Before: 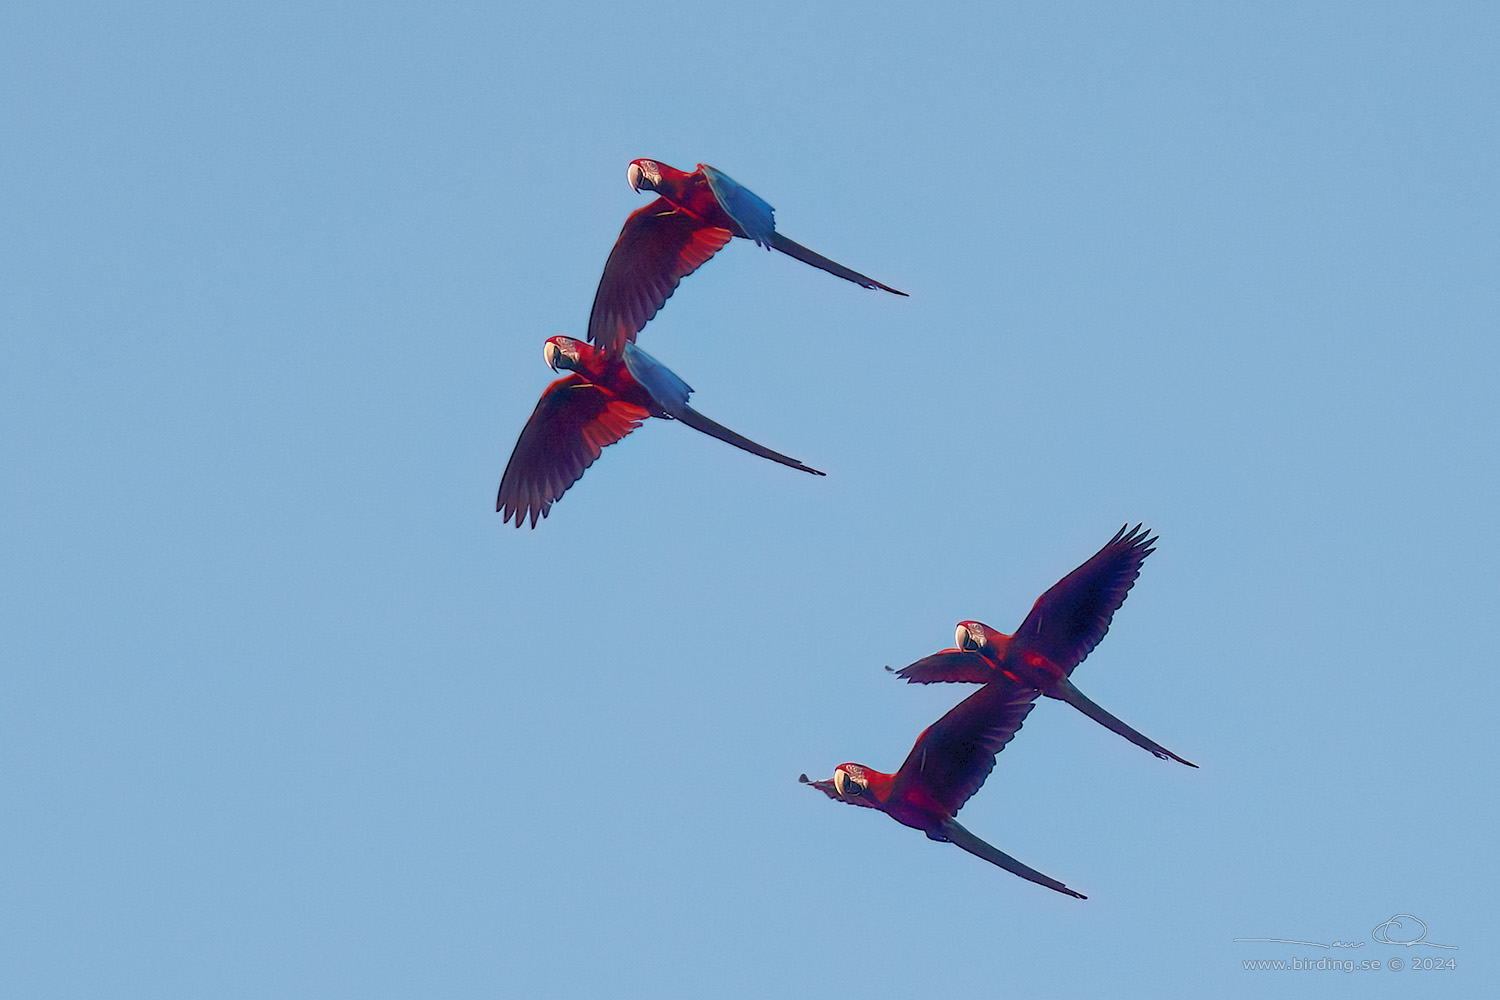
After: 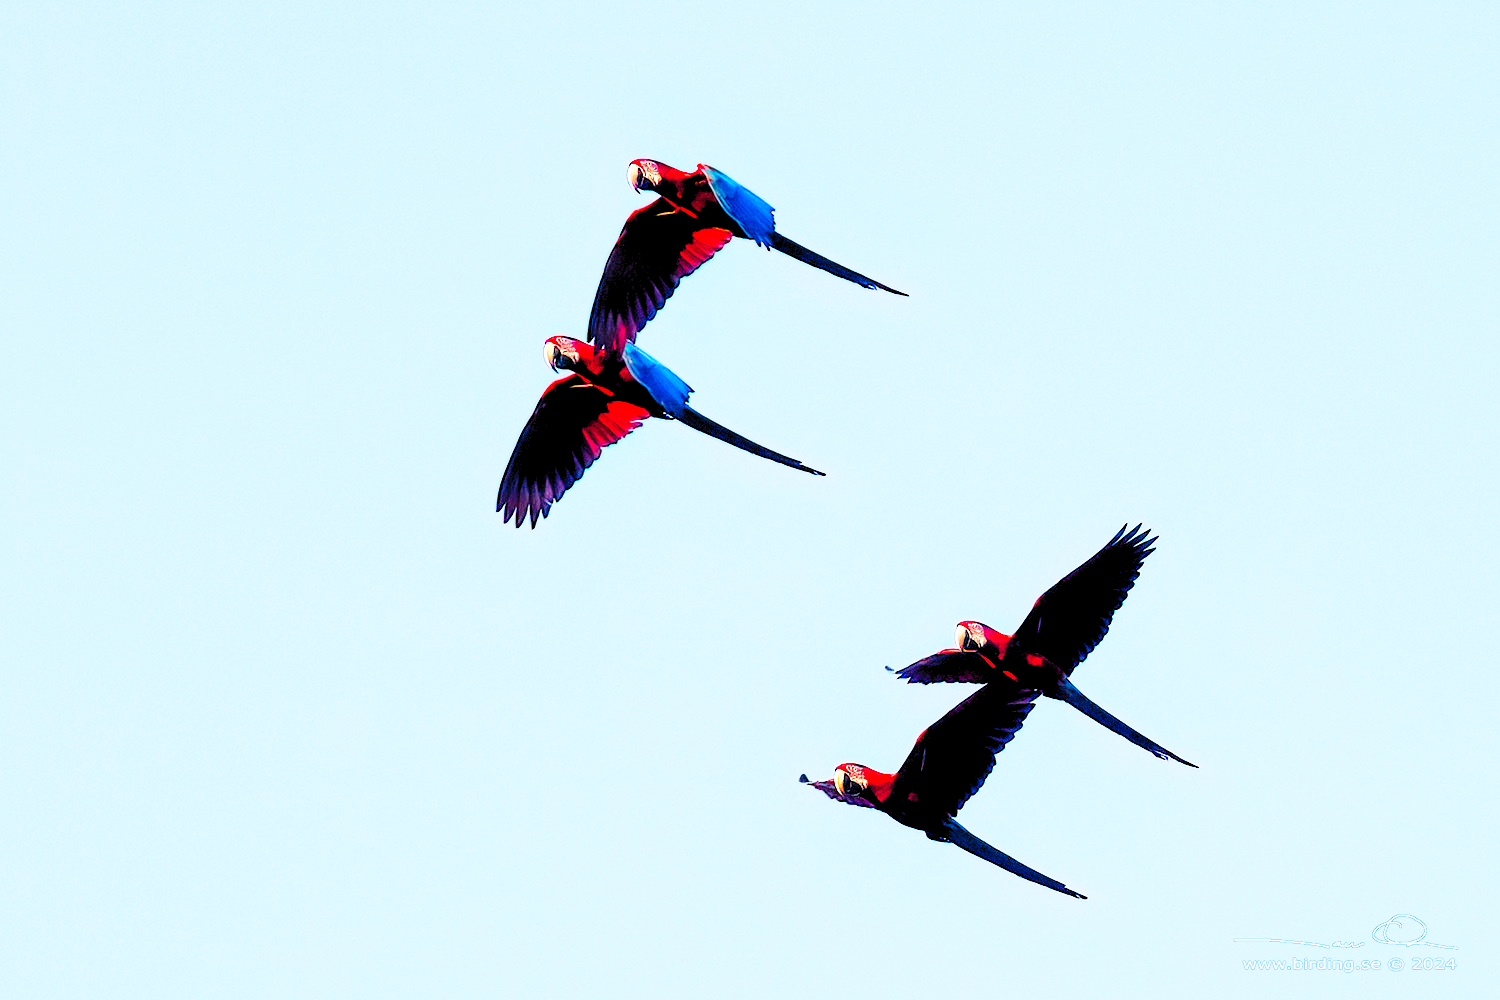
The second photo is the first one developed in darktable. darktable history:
sharpen: radius 2.883, amount 0.868, threshold 47.523
white balance: emerald 1
tone curve: curves: ch0 [(0, 0) (0.003, 0.003) (0.011, 0.006) (0.025, 0.01) (0.044, 0.015) (0.069, 0.02) (0.1, 0.027) (0.136, 0.036) (0.177, 0.05) (0.224, 0.07) (0.277, 0.12) (0.335, 0.208) (0.399, 0.334) (0.468, 0.473) (0.543, 0.636) (0.623, 0.795) (0.709, 0.907) (0.801, 0.97) (0.898, 0.989) (1, 1)], preserve colors none
color balance rgb: perceptual saturation grading › global saturation 20%, global vibrance 10%
rgb levels: levels [[0.027, 0.429, 0.996], [0, 0.5, 1], [0, 0.5, 1]]
